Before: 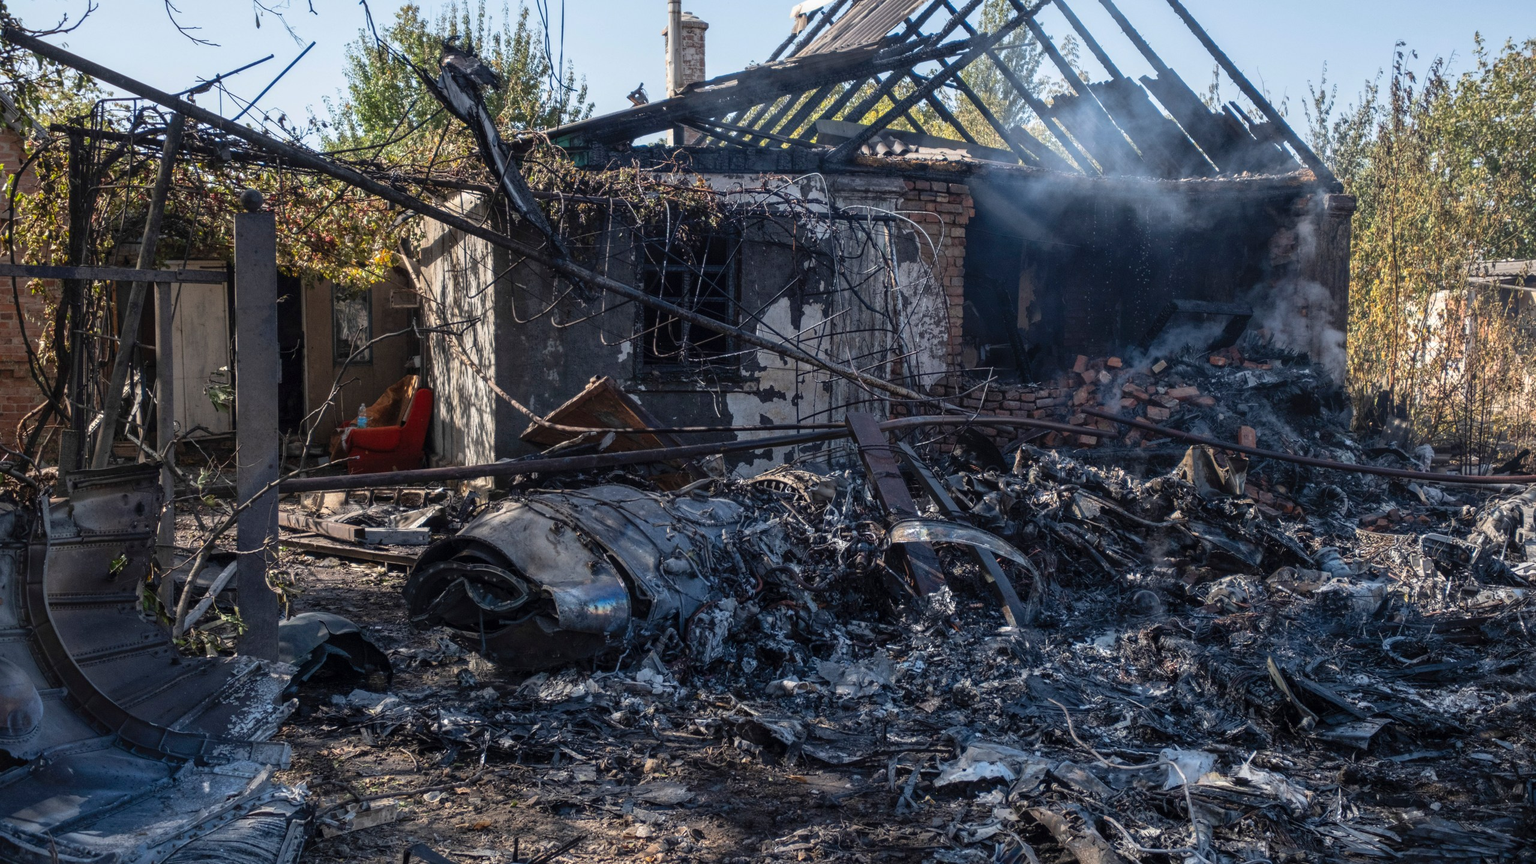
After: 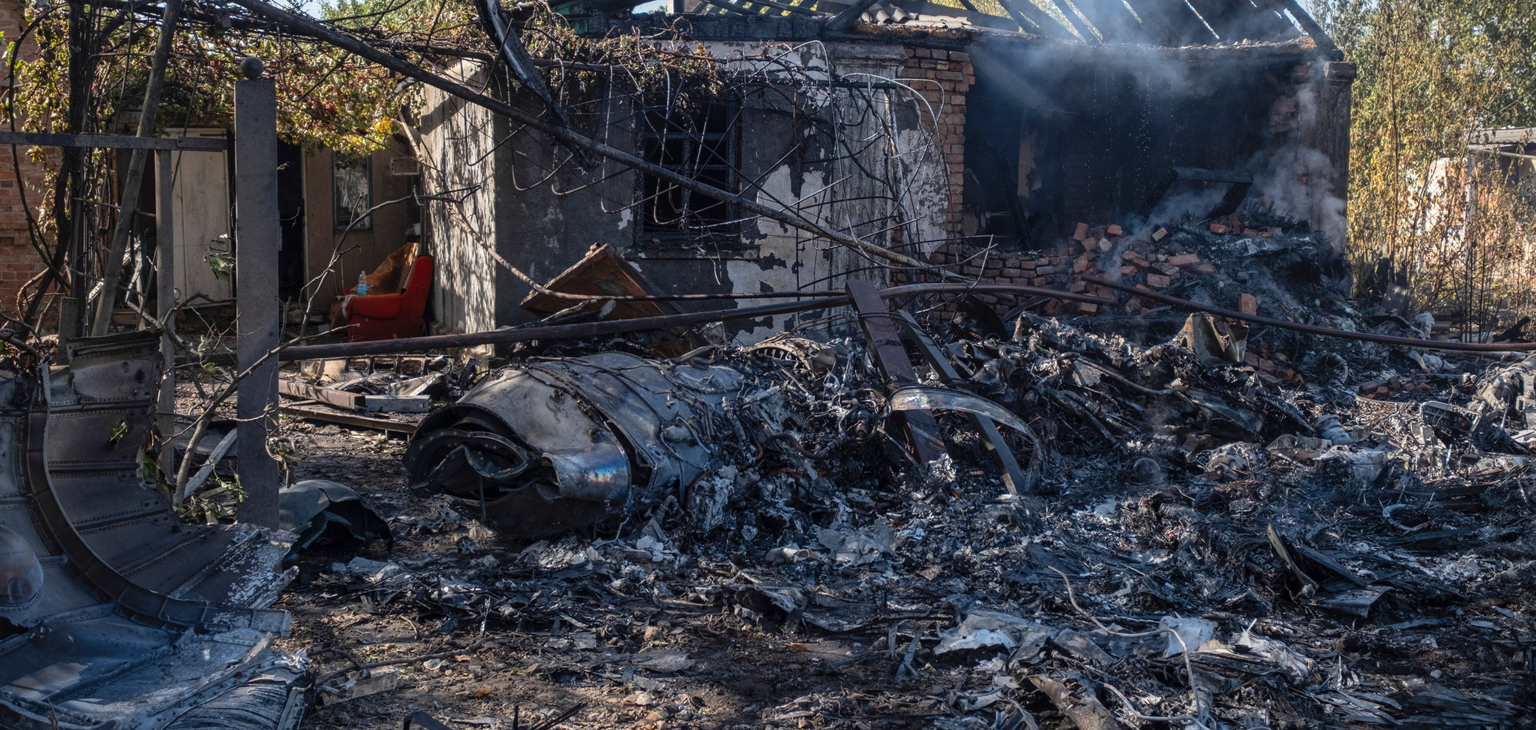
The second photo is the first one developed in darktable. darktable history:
crop and rotate: top 15.4%
